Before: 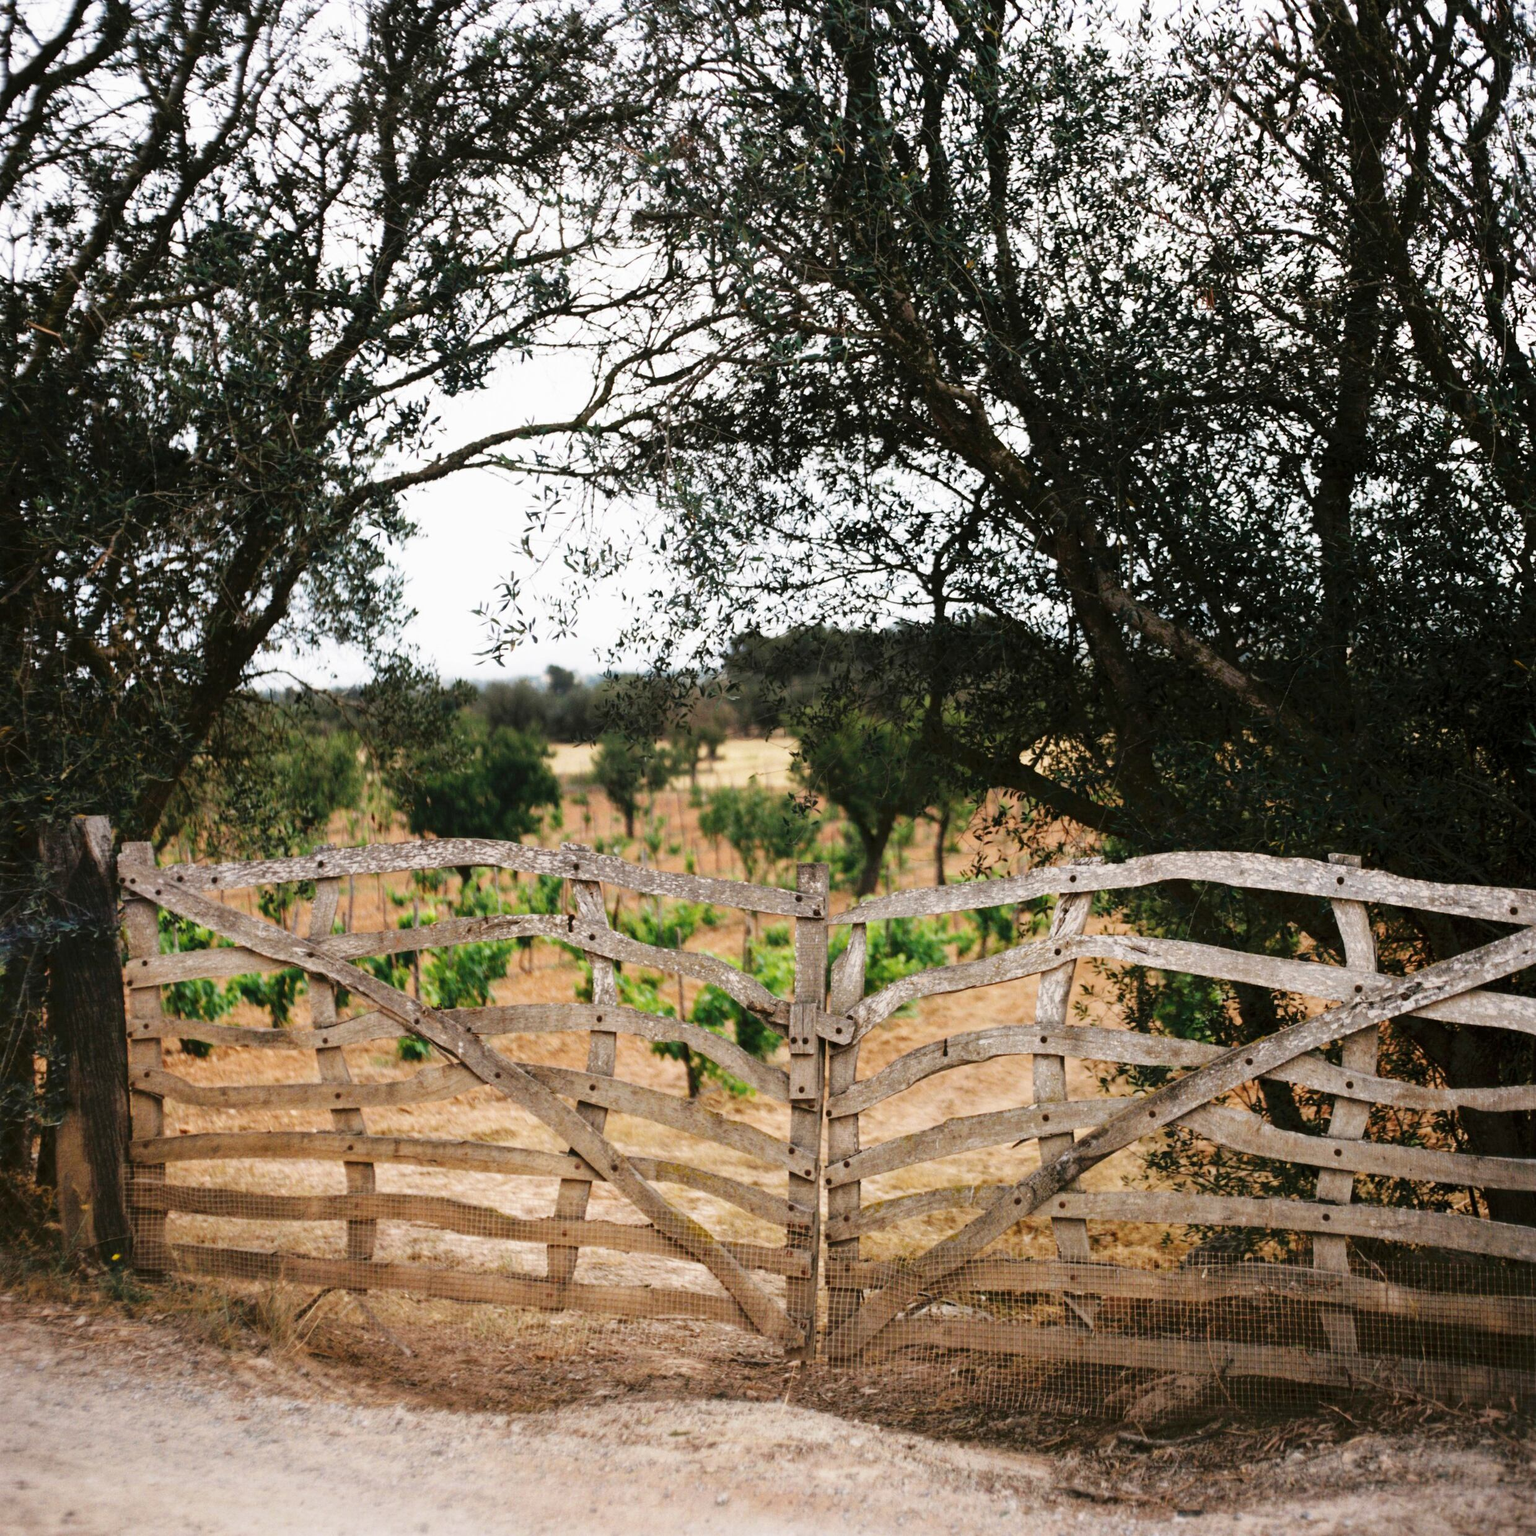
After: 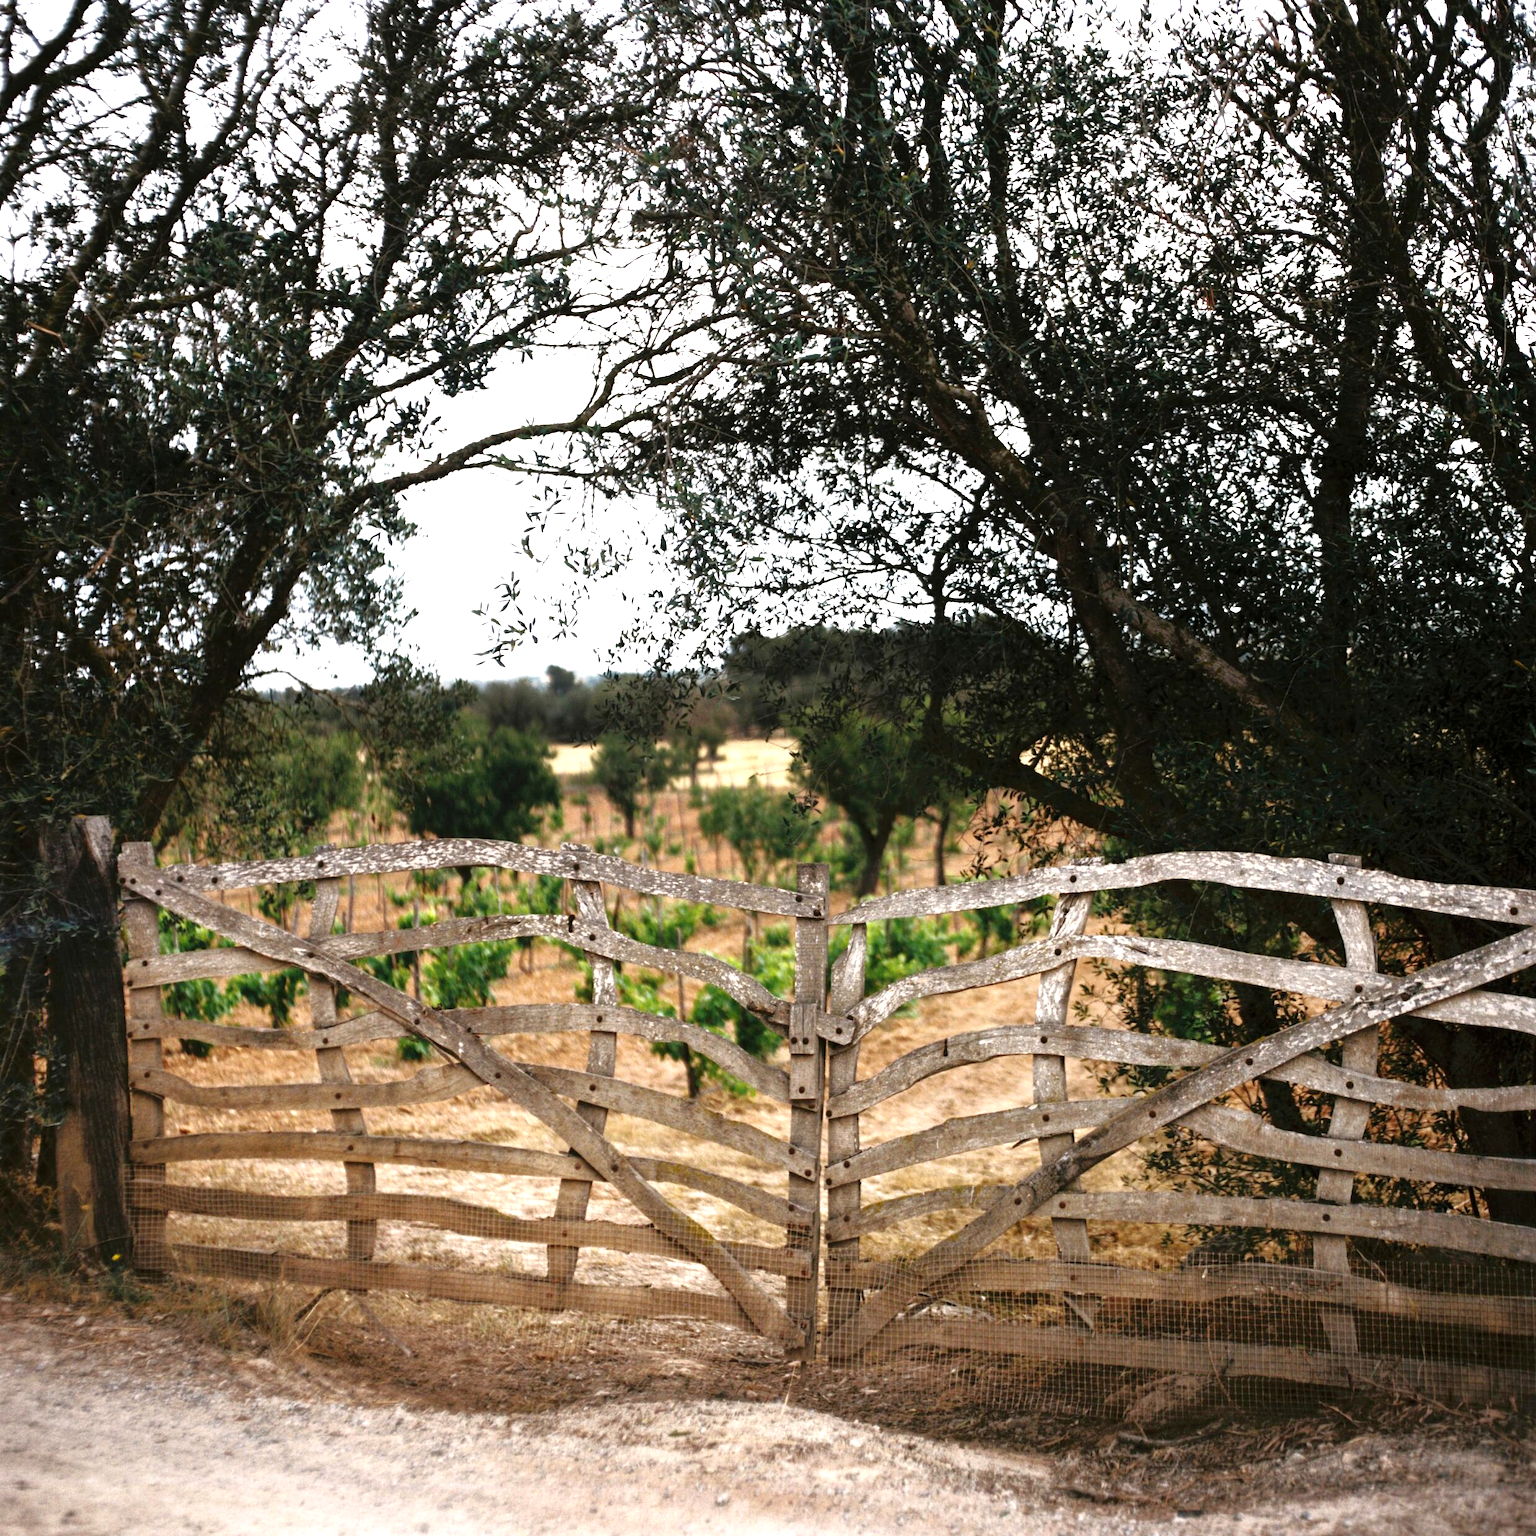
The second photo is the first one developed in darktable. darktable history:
tone equalizer: -8 EV 0.001 EV, -7 EV -0.001 EV, -6 EV 0.005 EV, -5 EV -0.044 EV, -4 EV -0.123 EV, -3 EV -0.143 EV, -2 EV 0.234 EV, -1 EV 0.704 EV, +0 EV 0.518 EV, edges refinement/feathering 500, mask exposure compensation -1.57 EV, preserve details no
